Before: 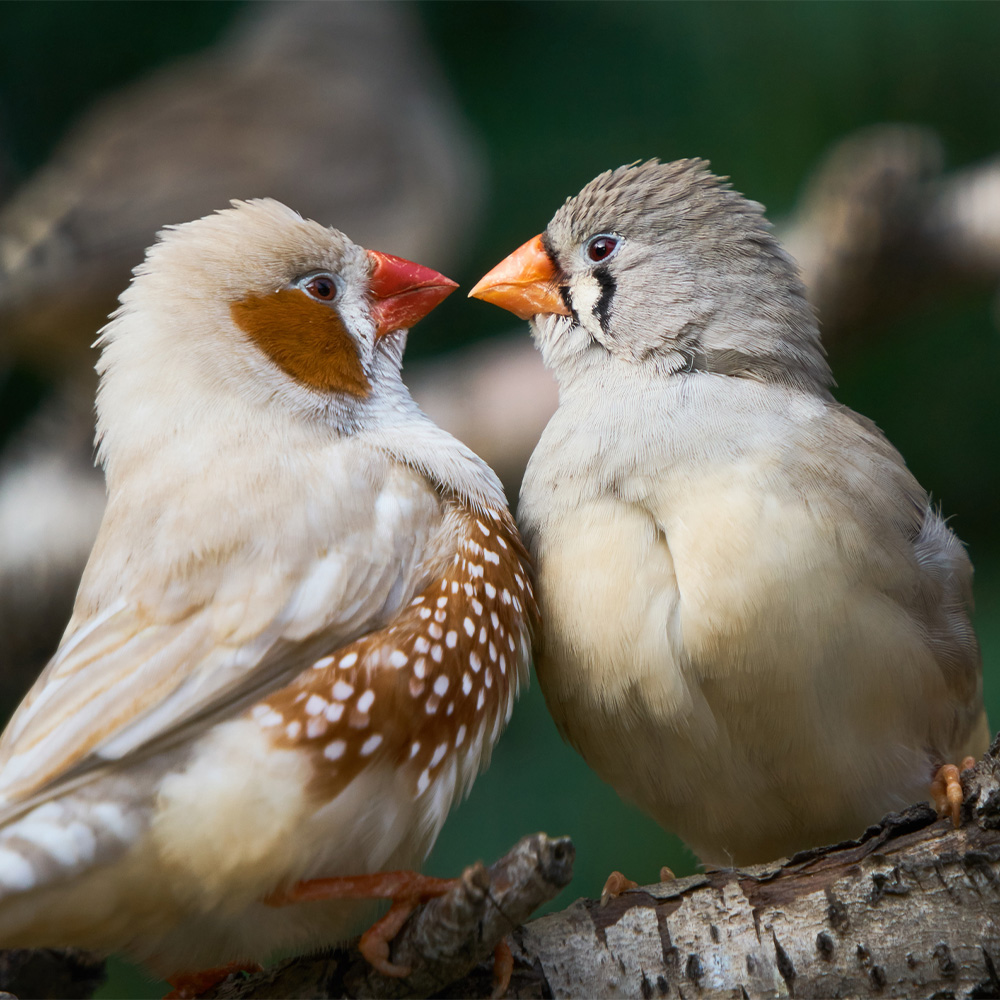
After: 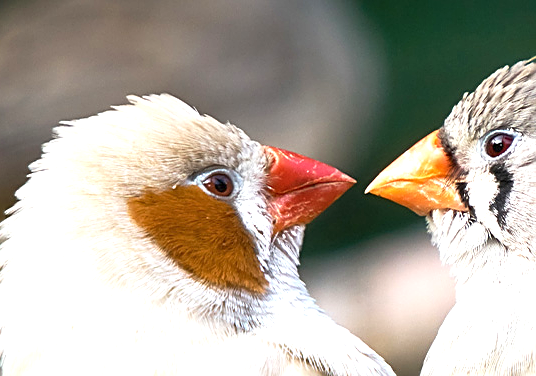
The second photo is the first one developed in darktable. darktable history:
crop: left 10.34%, top 10.481%, right 36.038%, bottom 51.838%
sharpen: amount 0.599
exposure: exposure 0.939 EV, compensate highlight preservation false
